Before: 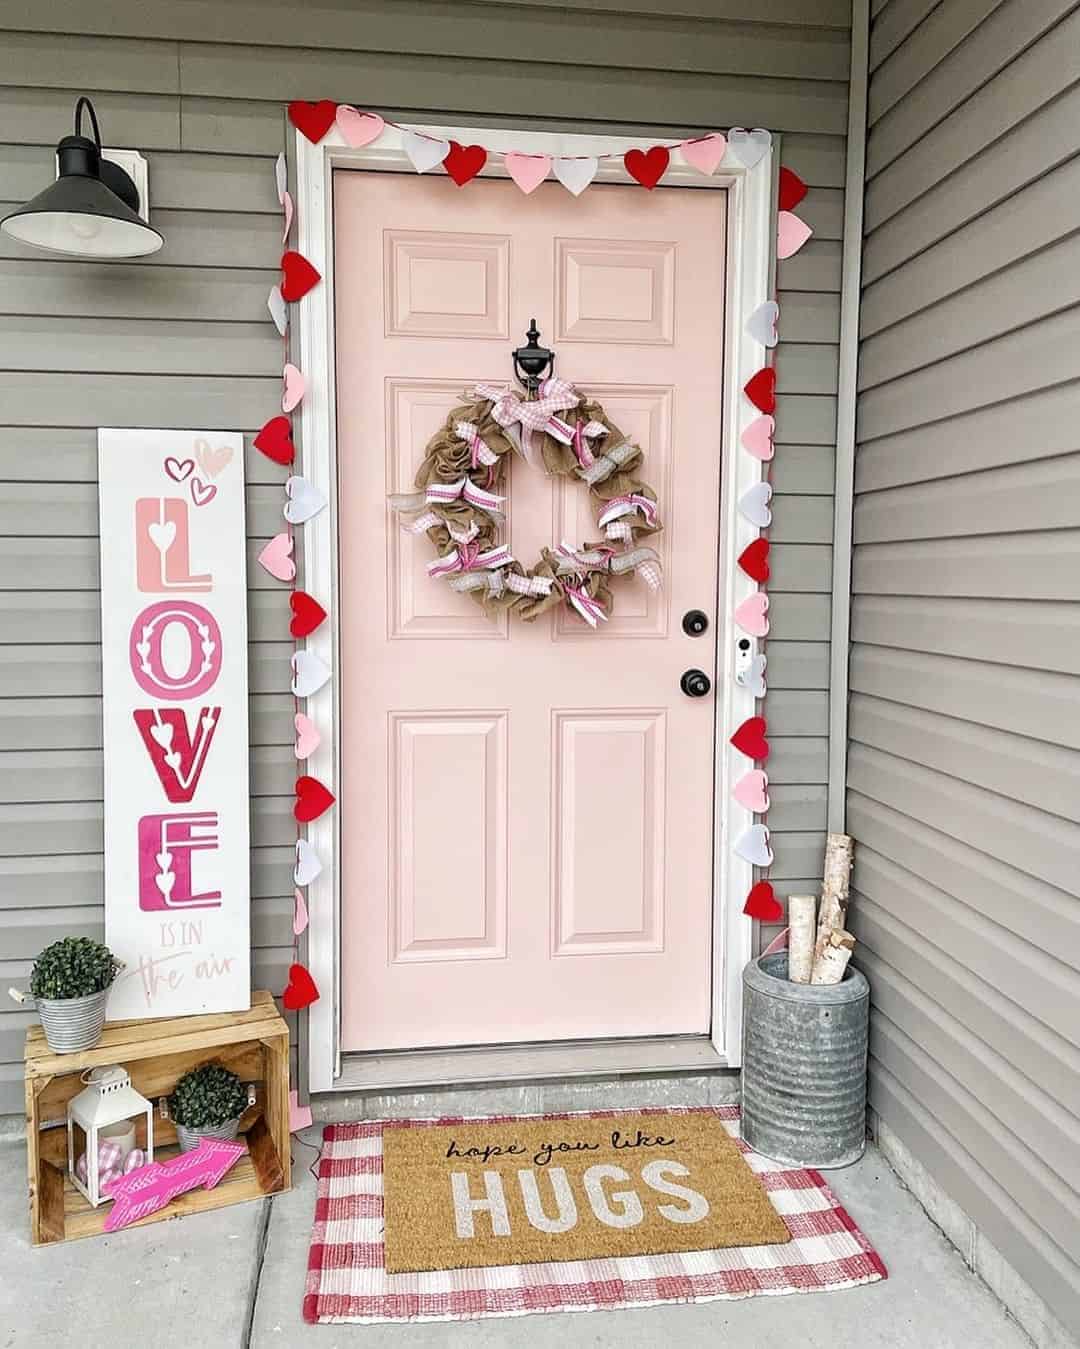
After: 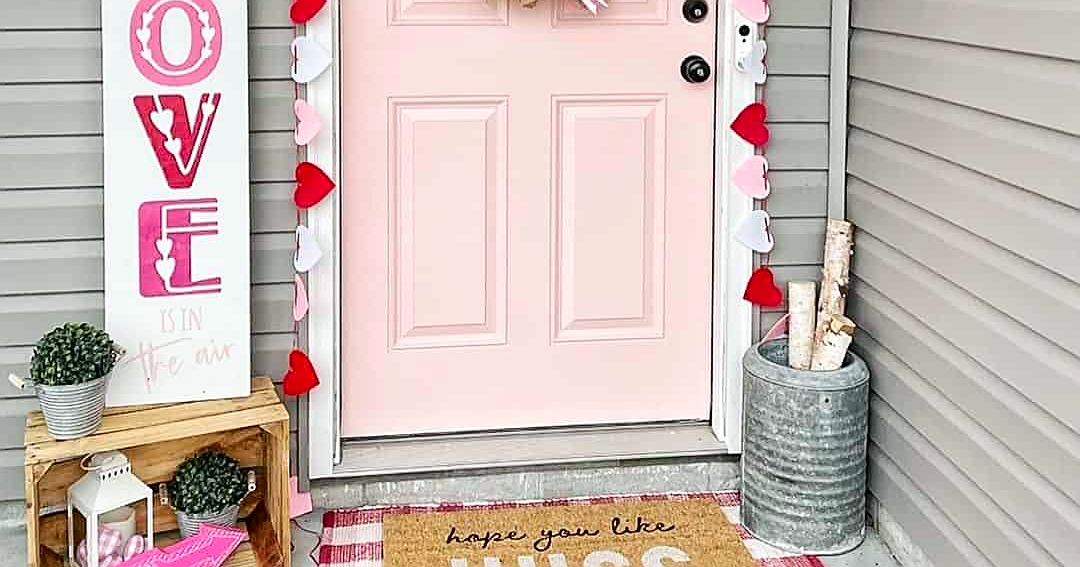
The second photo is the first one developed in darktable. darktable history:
sharpen: on, module defaults
crop: top 45.551%, bottom 12.262%
tone curve: curves: ch0 [(0, 0.01) (0.037, 0.032) (0.131, 0.108) (0.275, 0.258) (0.483, 0.512) (0.61, 0.661) (0.696, 0.742) (0.792, 0.834) (0.911, 0.936) (0.997, 0.995)]; ch1 [(0, 0) (0.308, 0.29) (0.425, 0.411) (0.503, 0.502) (0.551, 0.563) (0.683, 0.706) (0.746, 0.77) (1, 1)]; ch2 [(0, 0) (0.246, 0.233) (0.36, 0.352) (0.415, 0.415) (0.485, 0.487) (0.502, 0.502) (0.525, 0.523) (0.545, 0.552) (0.587, 0.6) (0.636, 0.652) (0.711, 0.729) (0.845, 0.855) (0.998, 0.977)], color space Lab, independent channels, preserve colors none
